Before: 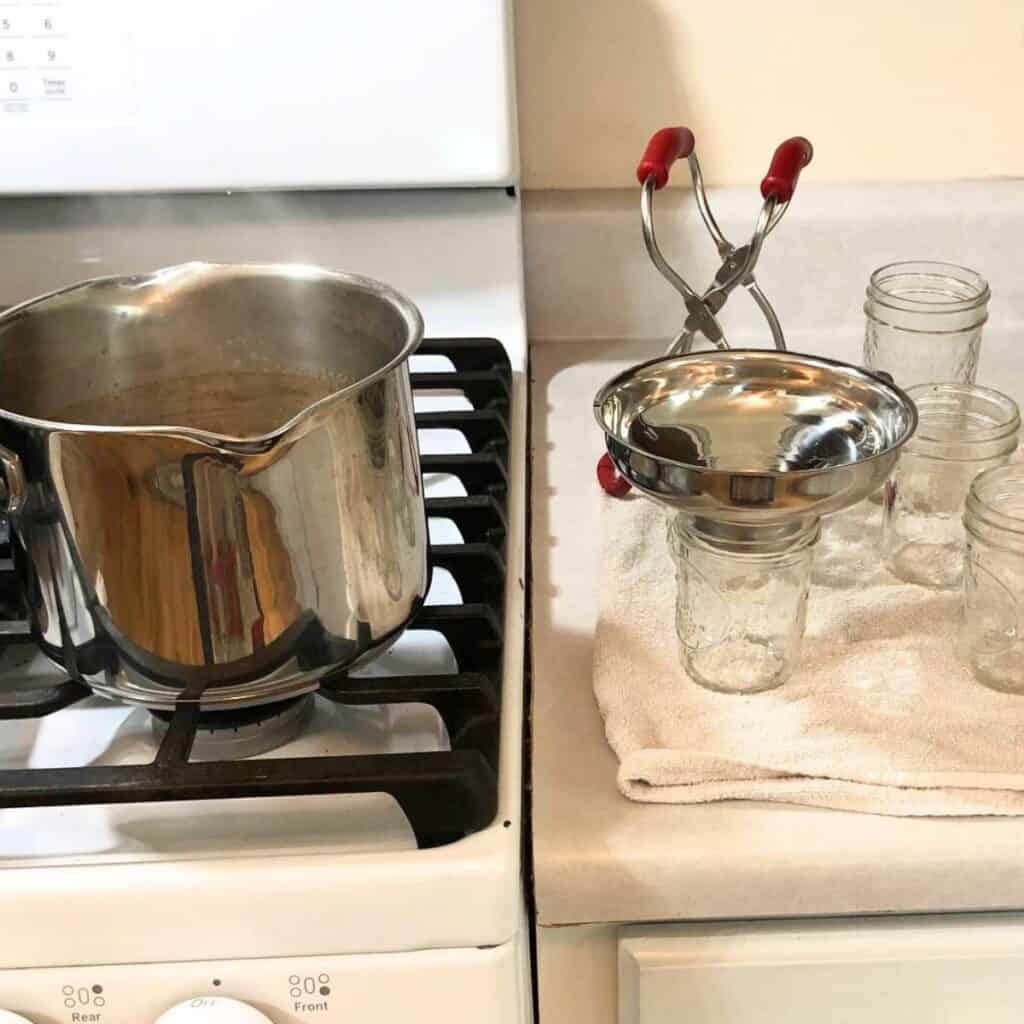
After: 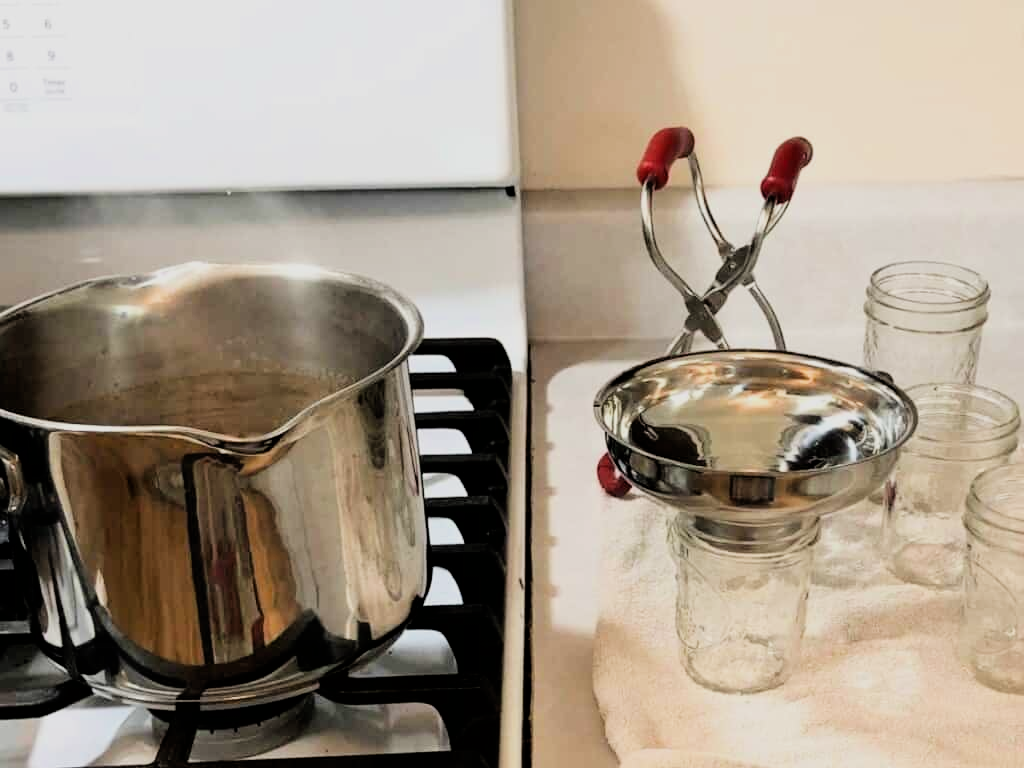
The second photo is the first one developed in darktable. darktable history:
crop: bottom 24.985%
filmic rgb: black relative exposure -5.03 EV, white relative exposure 3.98 EV, hardness 2.89, contrast 1.3
